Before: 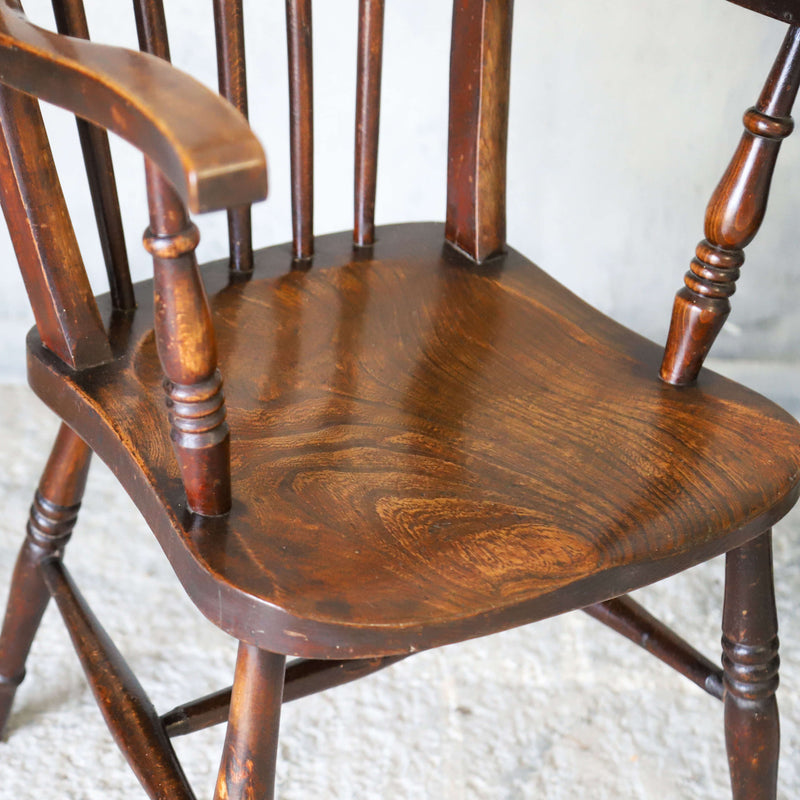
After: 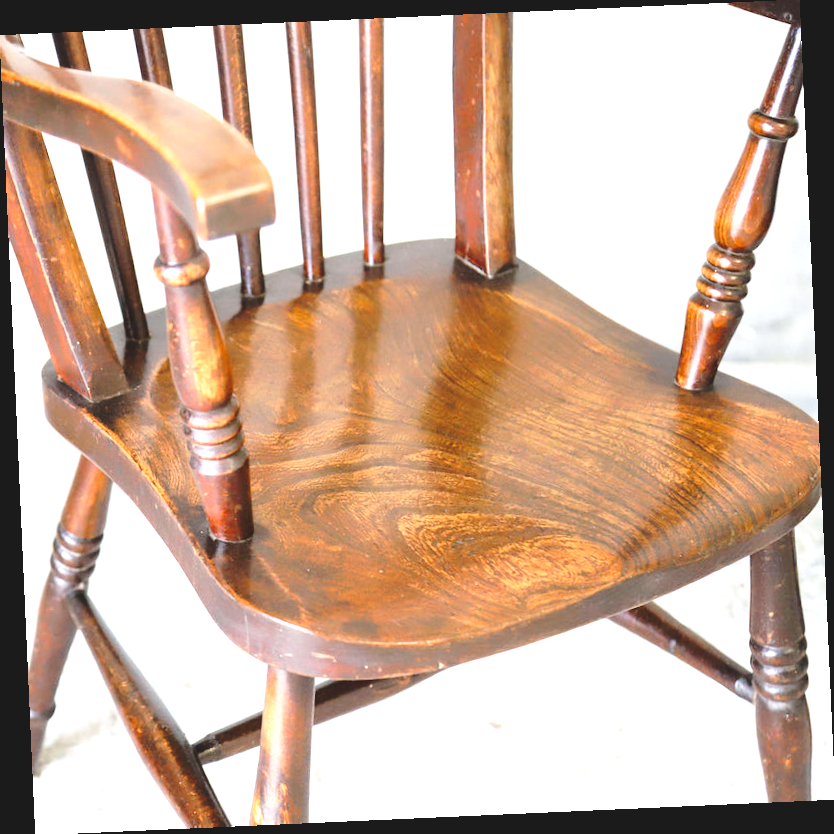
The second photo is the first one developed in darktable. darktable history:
exposure: black level correction -0.005, exposure 1 EV, compensate highlight preservation false
tone curve: curves: ch0 [(0, 0) (0.003, 0.072) (0.011, 0.073) (0.025, 0.072) (0.044, 0.076) (0.069, 0.089) (0.1, 0.103) (0.136, 0.123) (0.177, 0.158) (0.224, 0.21) (0.277, 0.275) (0.335, 0.372) (0.399, 0.463) (0.468, 0.556) (0.543, 0.633) (0.623, 0.712) (0.709, 0.795) (0.801, 0.869) (0.898, 0.942) (1, 1)], preserve colors none
rotate and perspective: rotation -2.56°, automatic cropping off
